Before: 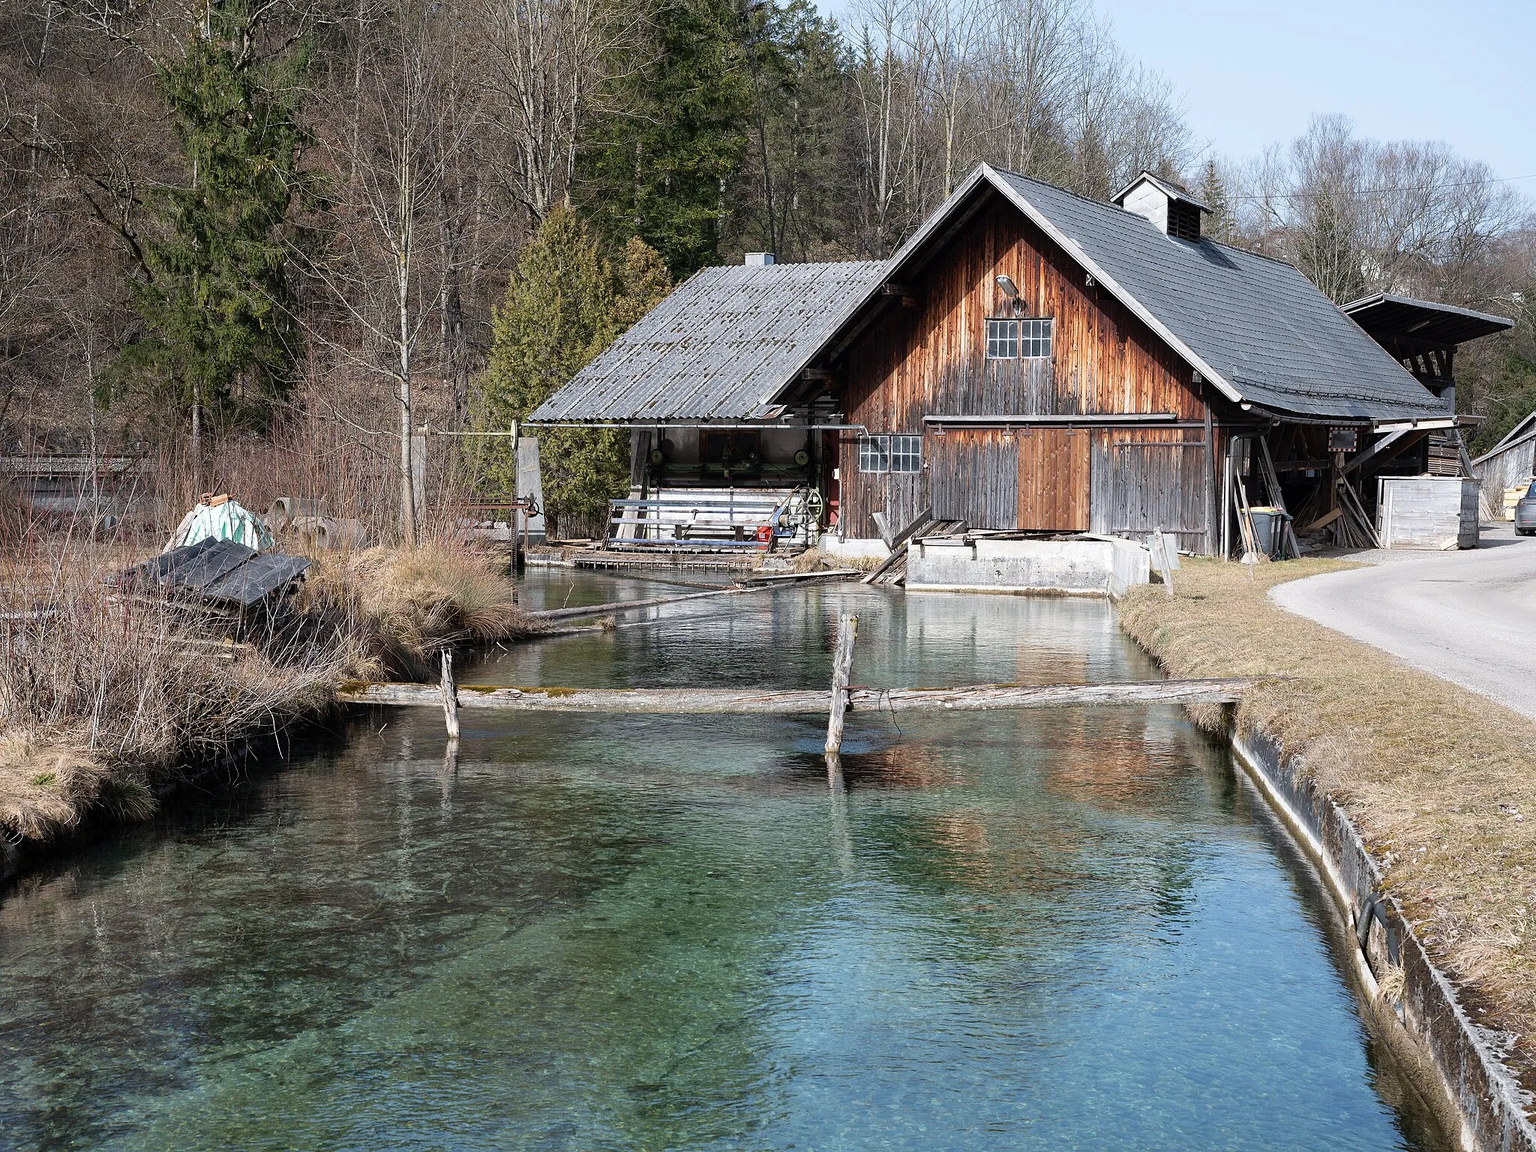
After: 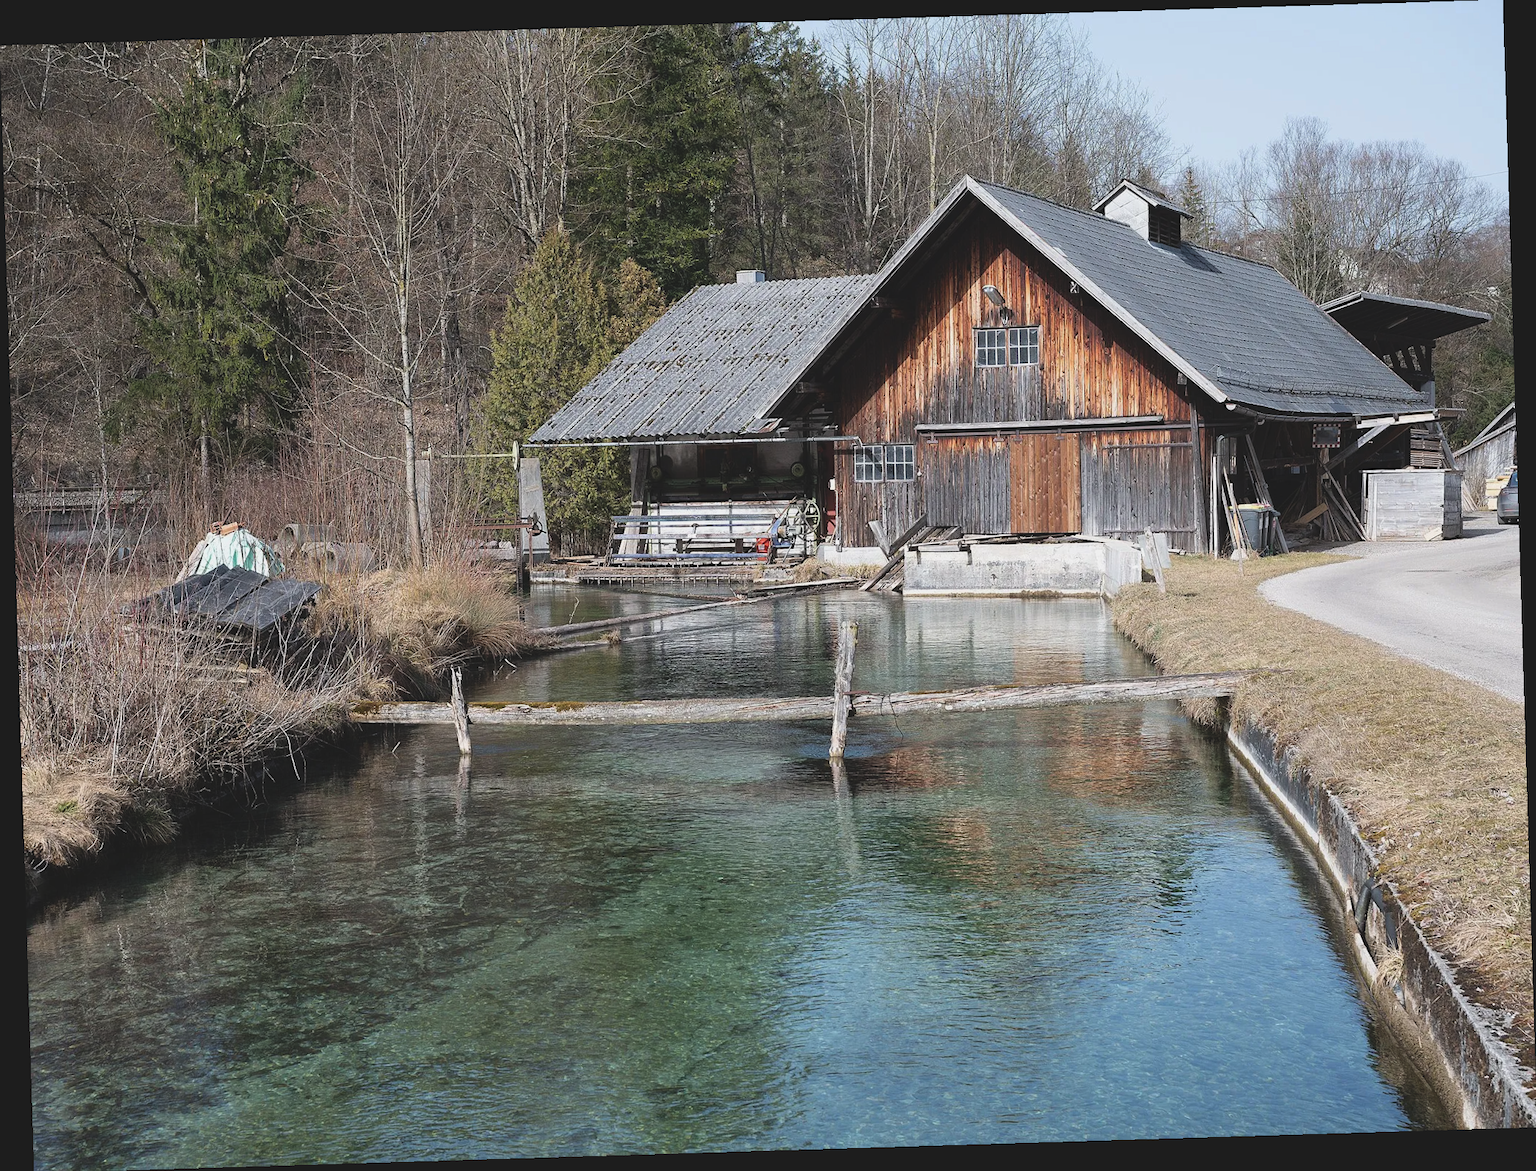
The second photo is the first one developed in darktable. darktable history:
exposure: black level correction -0.014, exposure -0.193 EV, compensate highlight preservation false
rotate and perspective: rotation -1.75°, automatic cropping off
